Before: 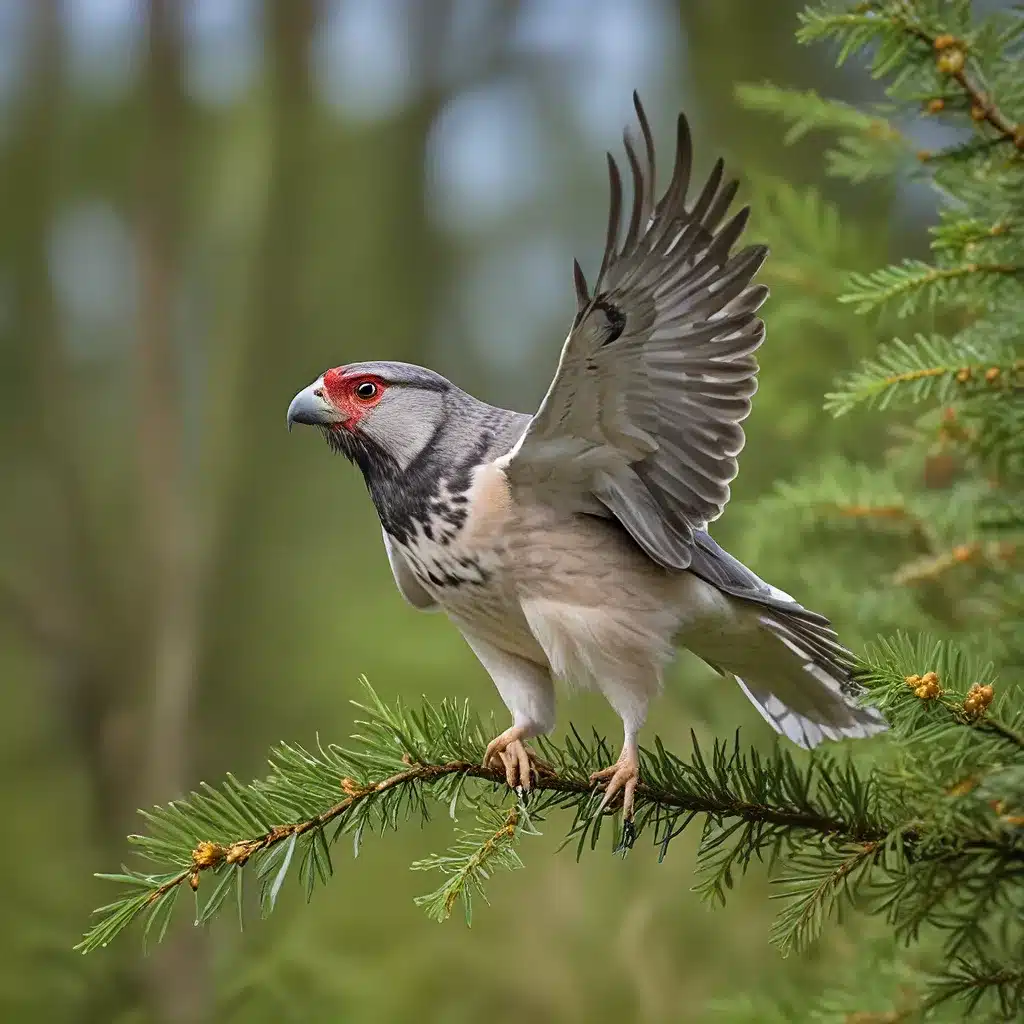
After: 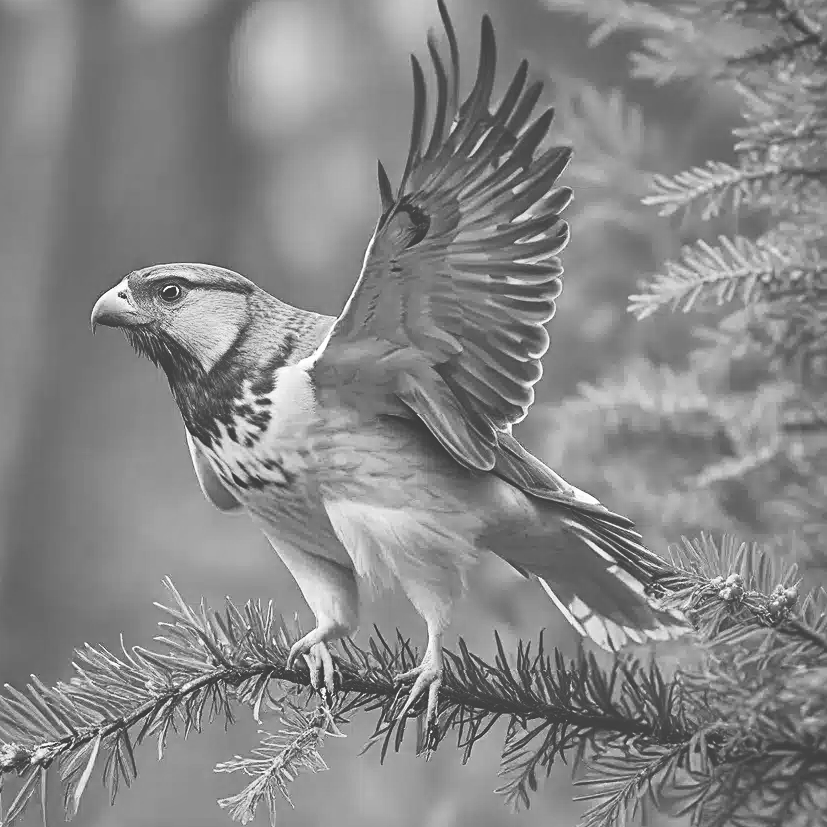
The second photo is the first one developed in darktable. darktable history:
shadows and highlights: low approximation 0.01, soften with gaussian
crop: left 19.159%, top 9.58%, bottom 9.58%
velvia: on, module defaults
contrast brightness saturation: contrast 0.28
monochrome: on, module defaults
sharpen: amount 0.2
exposure: black level correction -0.087, compensate highlight preservation false
